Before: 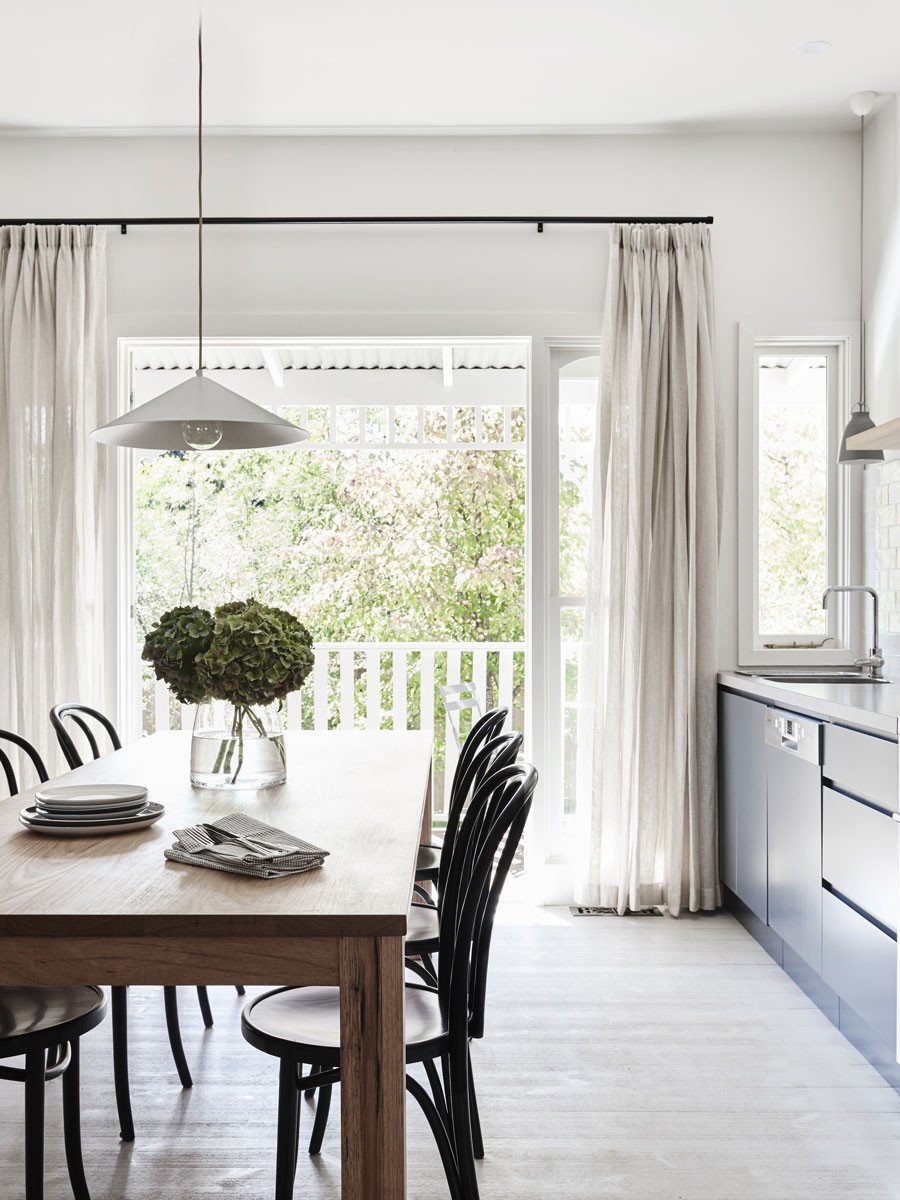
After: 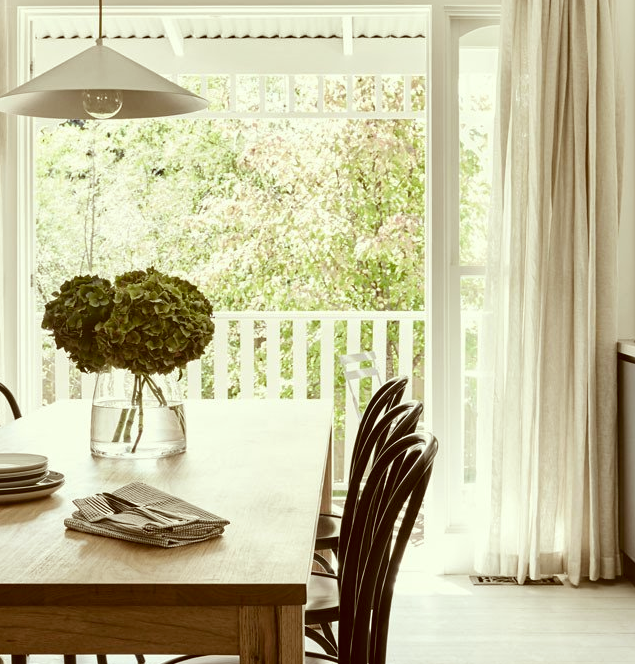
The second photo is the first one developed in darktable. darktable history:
color correction: highlights a* -5.3, highlights b* 9.8, shadows a* 9.8, shadows b* 24.26
crop: left 11.123%, top 27.61%, right 18.3%, bottom 17.034%
